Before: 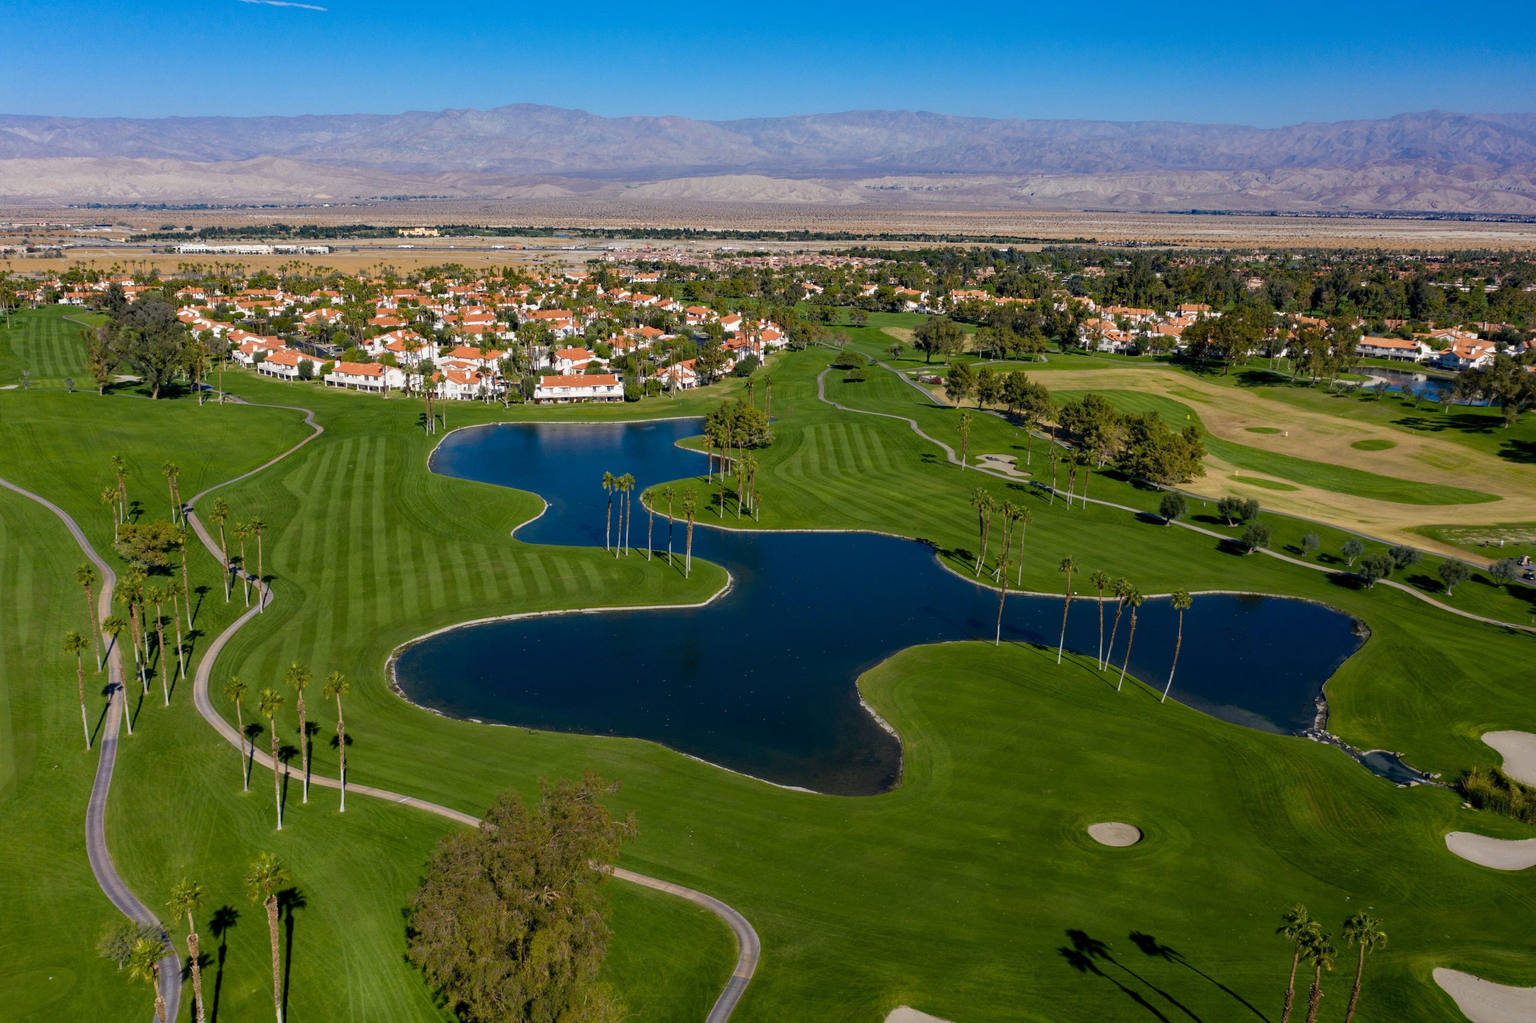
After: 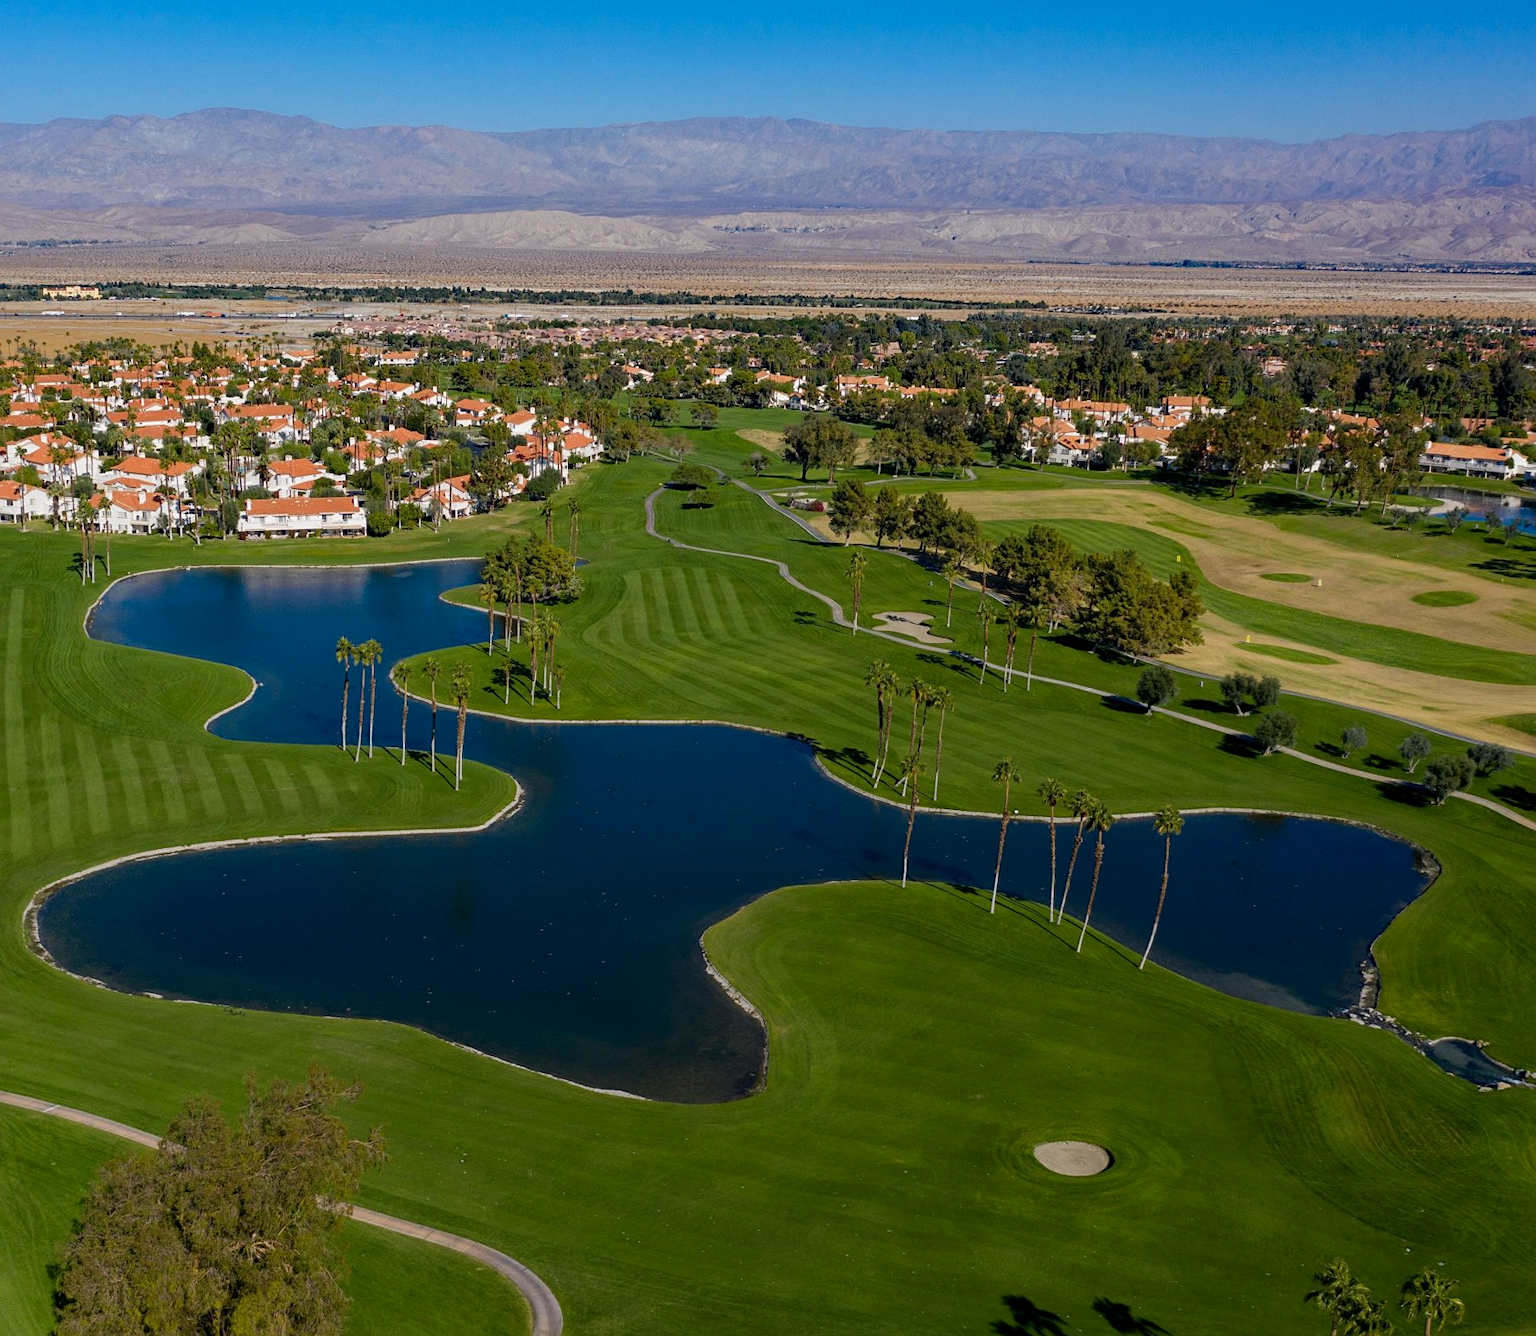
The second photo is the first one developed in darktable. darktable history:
crop and rotate: left 24.034%, top 2.838%, right 6.406%, bottom 6.299%
sharpen: amount 0.2
shadows and highlights: shadows -20, white point adjustment -2, highlights -35
